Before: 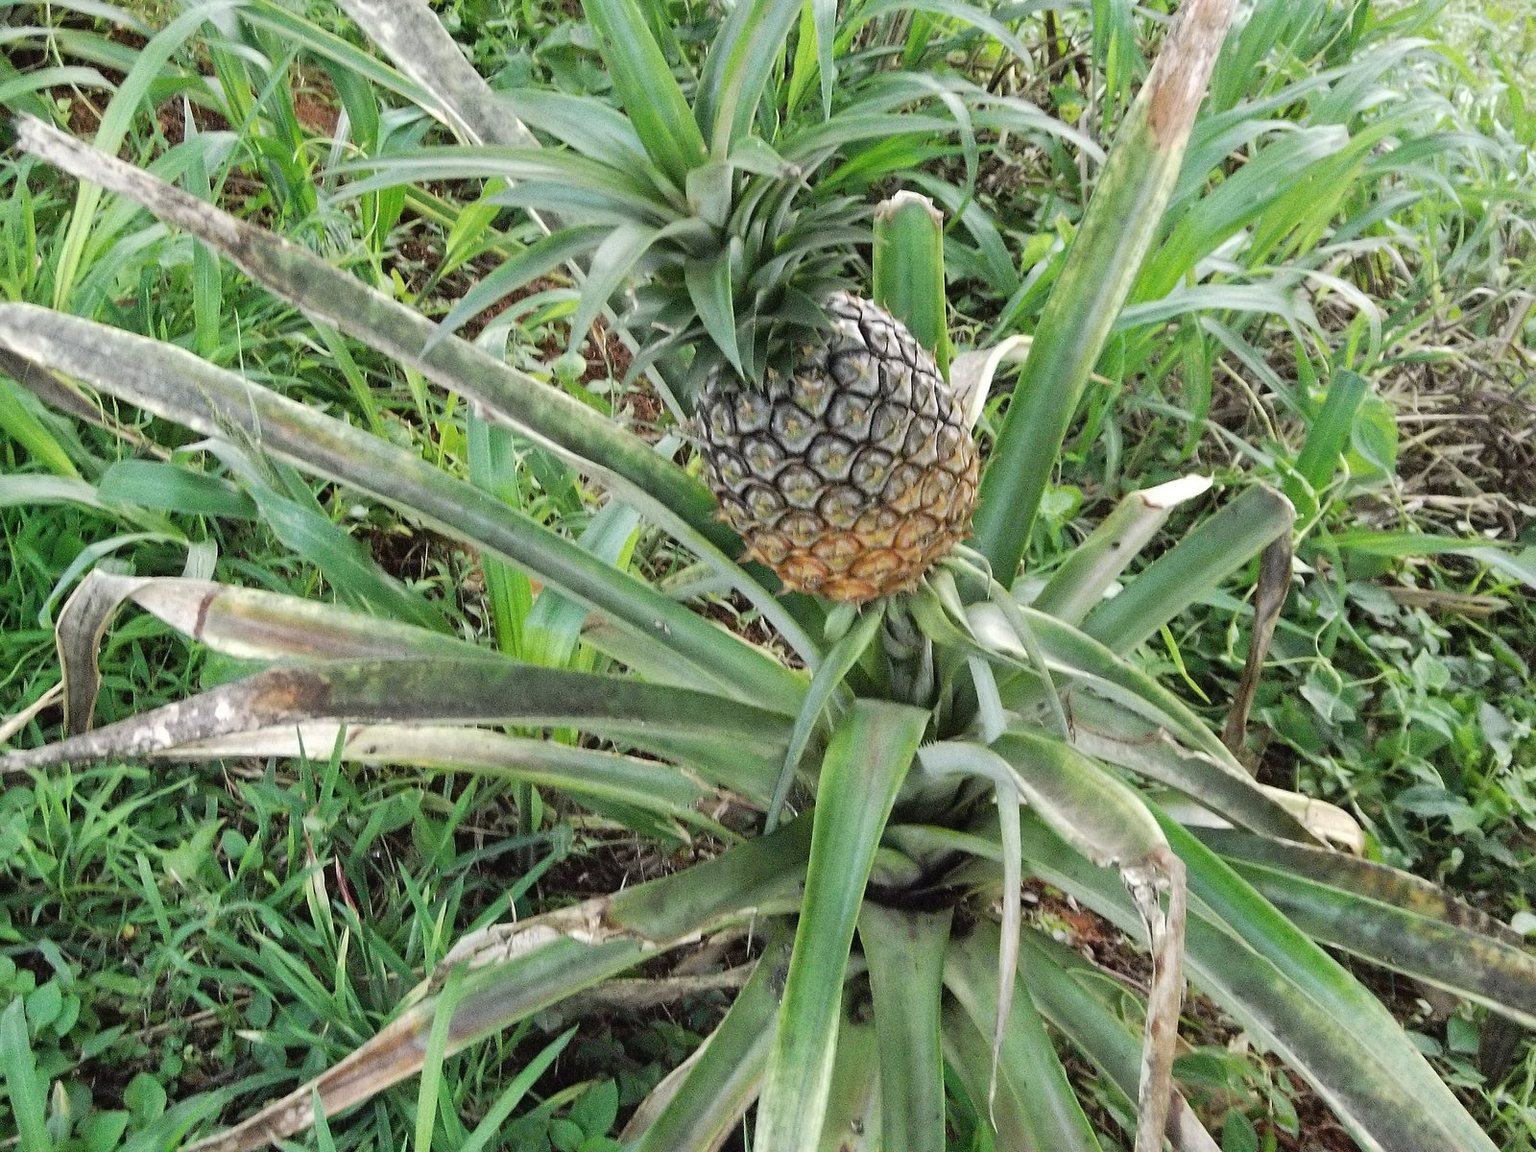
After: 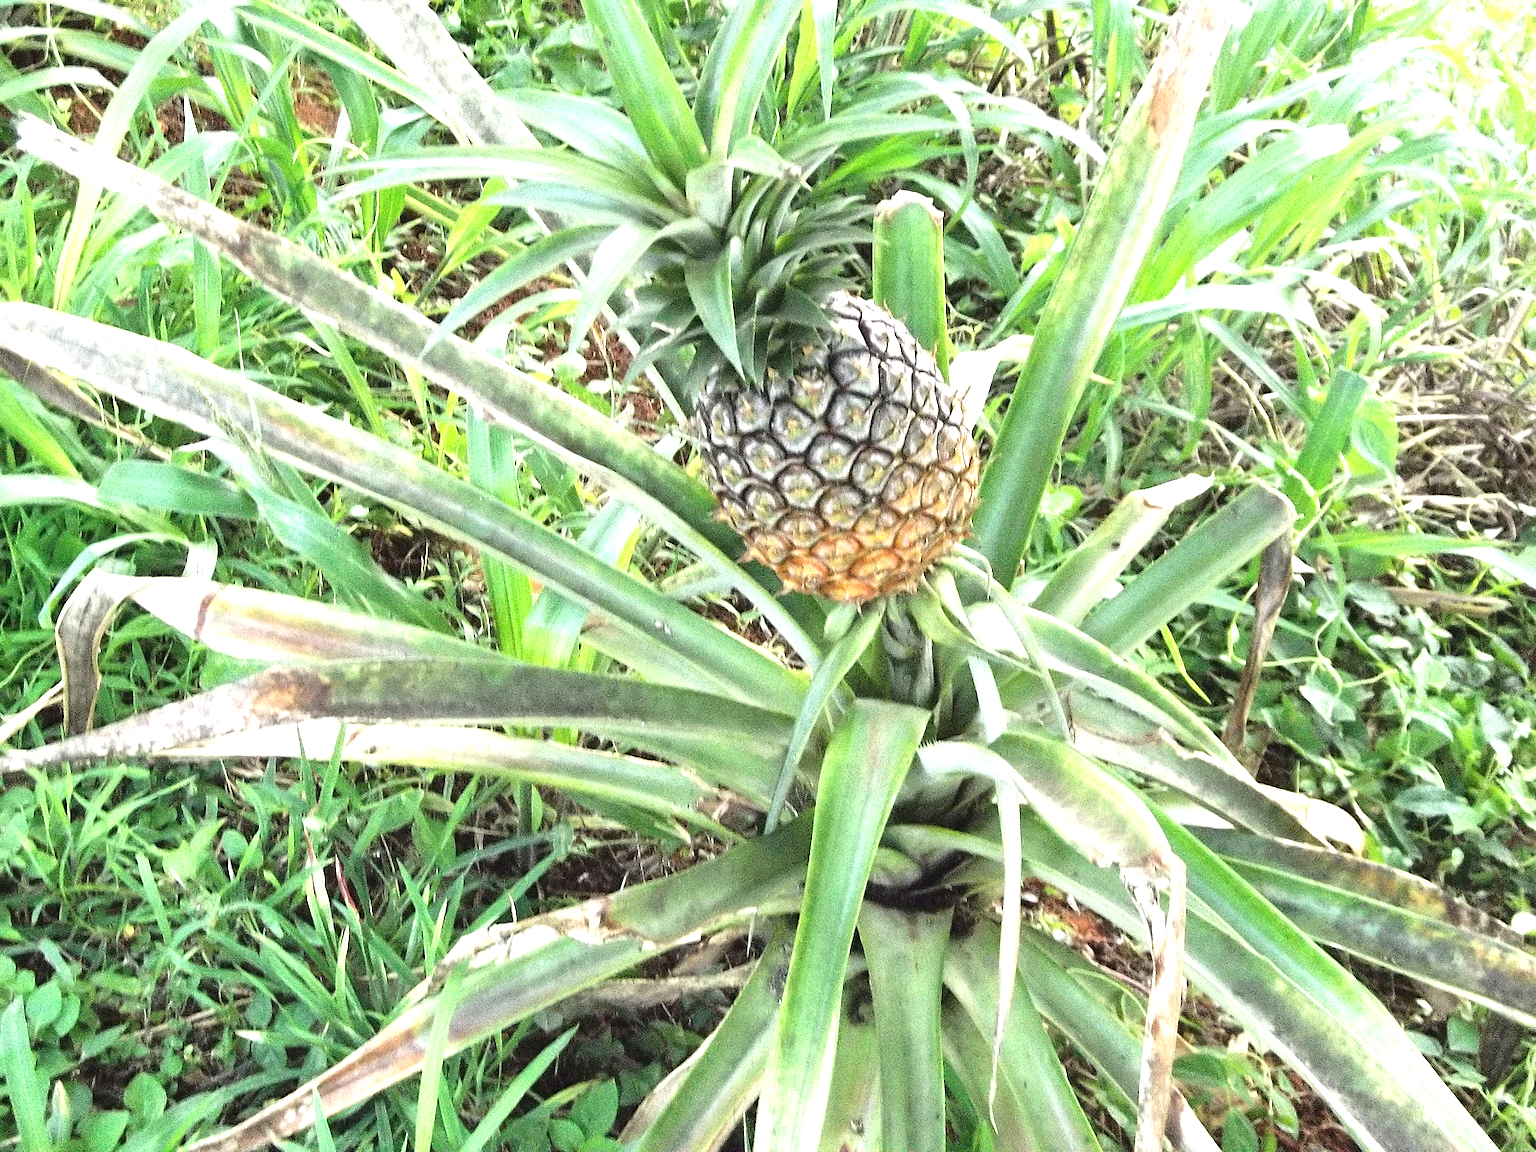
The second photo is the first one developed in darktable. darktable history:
exposure: black level correction 0, exposure 1.176 EV, compensate exposure bias true, compensate highlight preservation false
